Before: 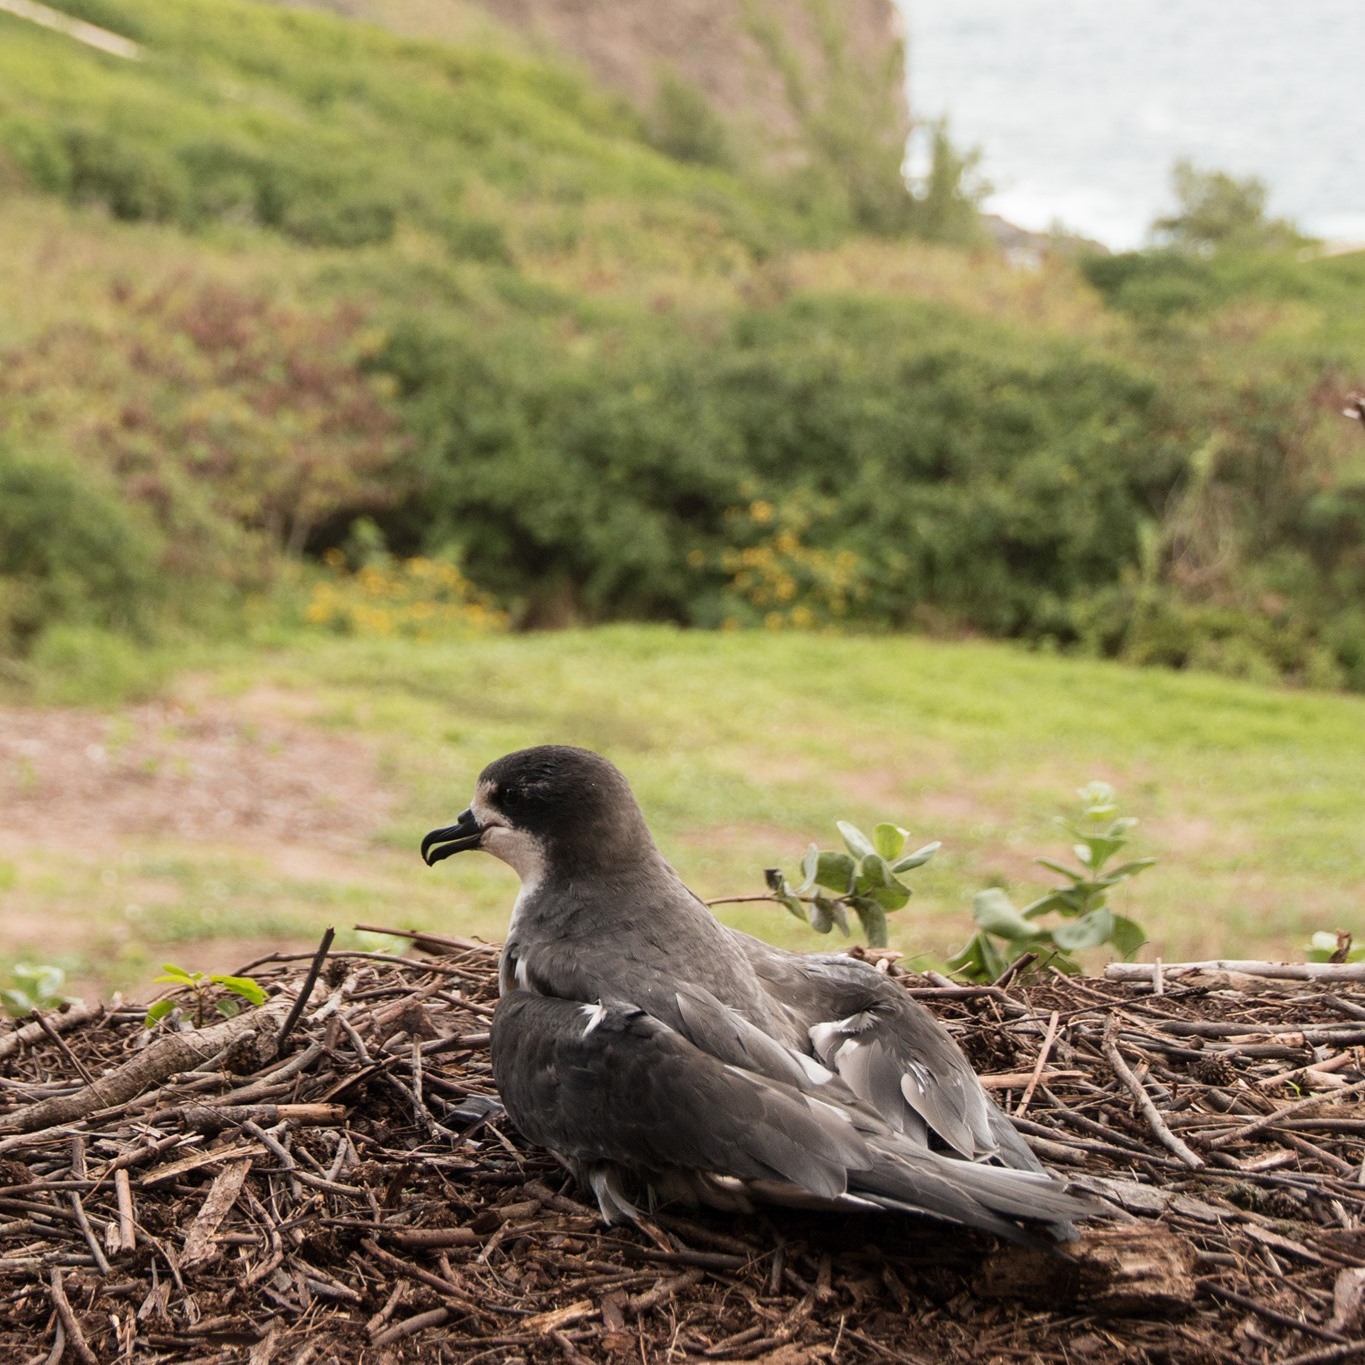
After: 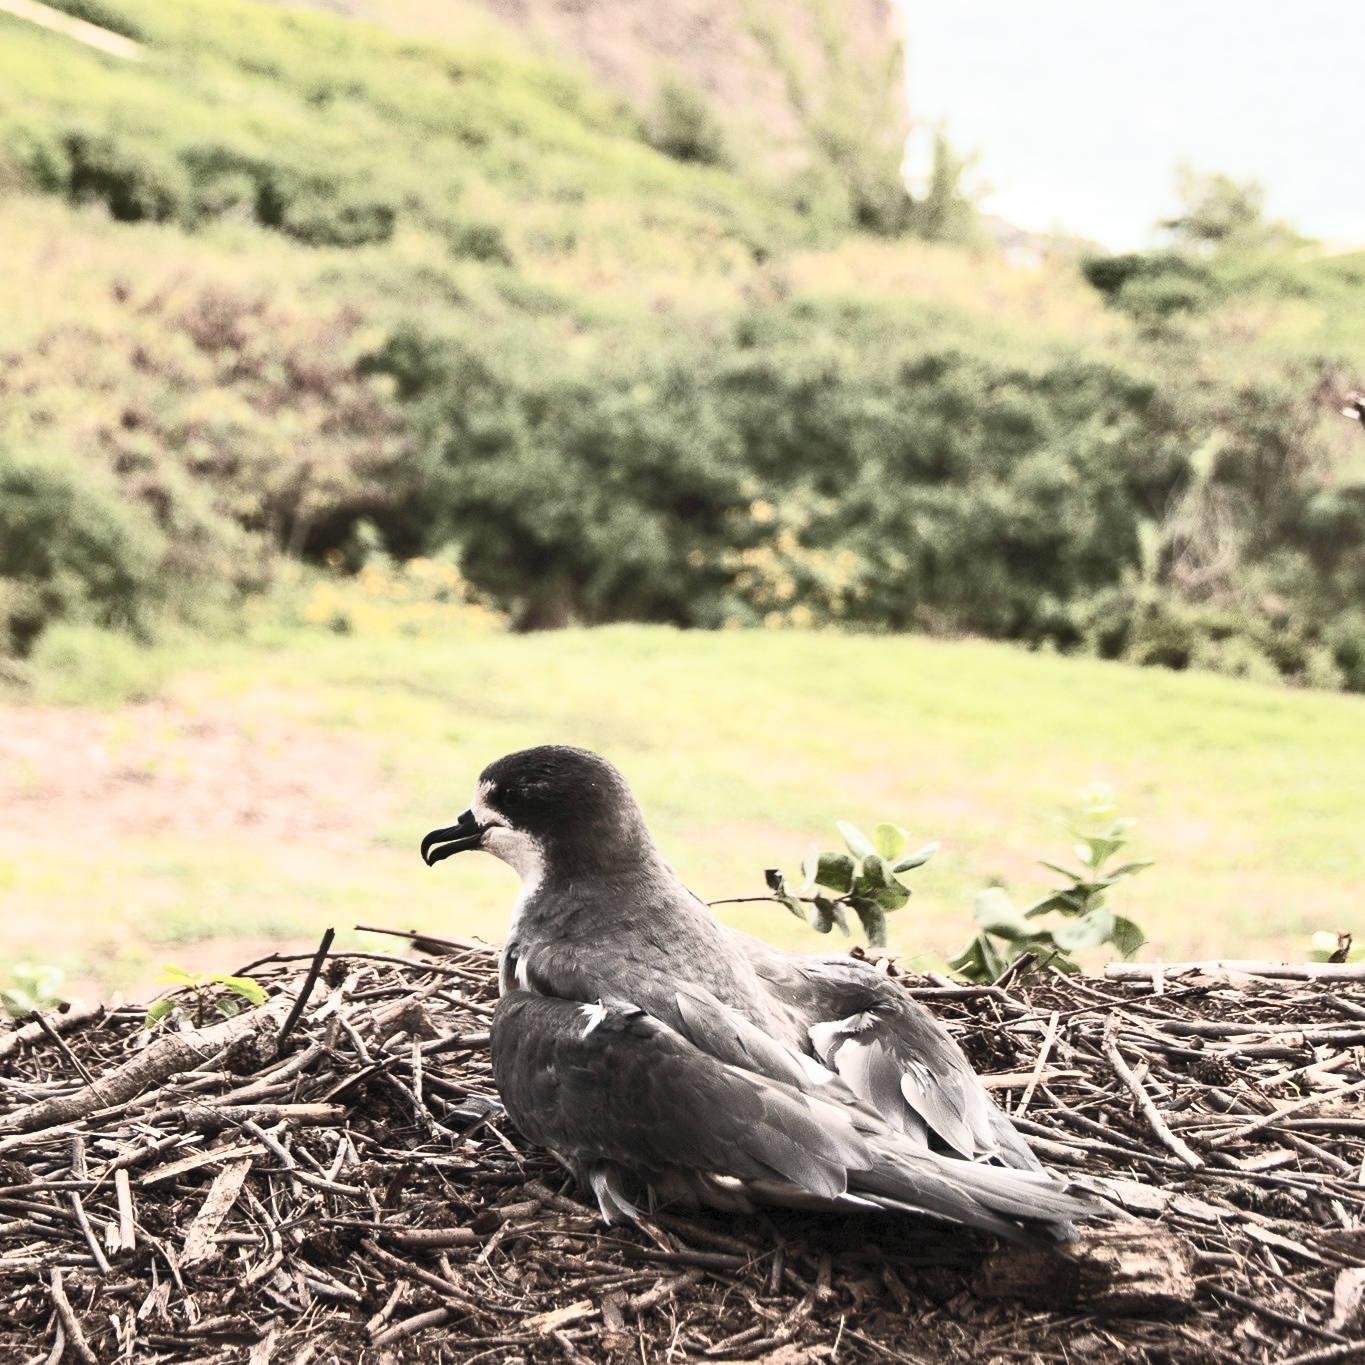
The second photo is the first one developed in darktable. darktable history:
contrast brightness saturation: contrast 0.566, brightness 0.577, saturation -0.334
shadows and highlights: soften with gaussian
